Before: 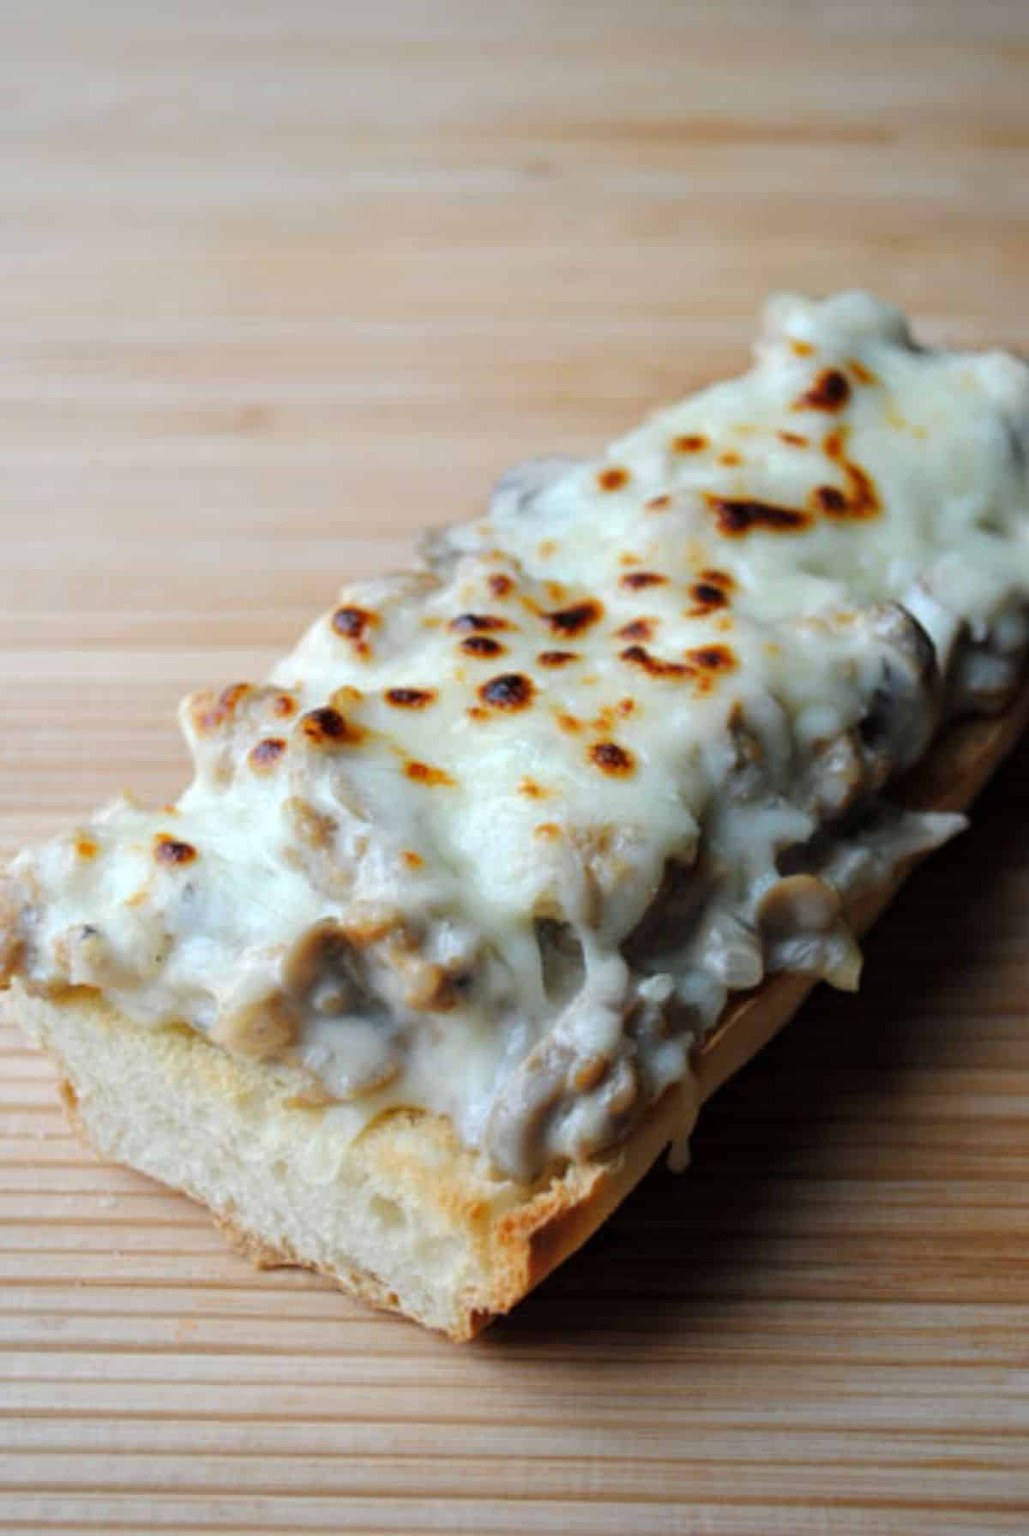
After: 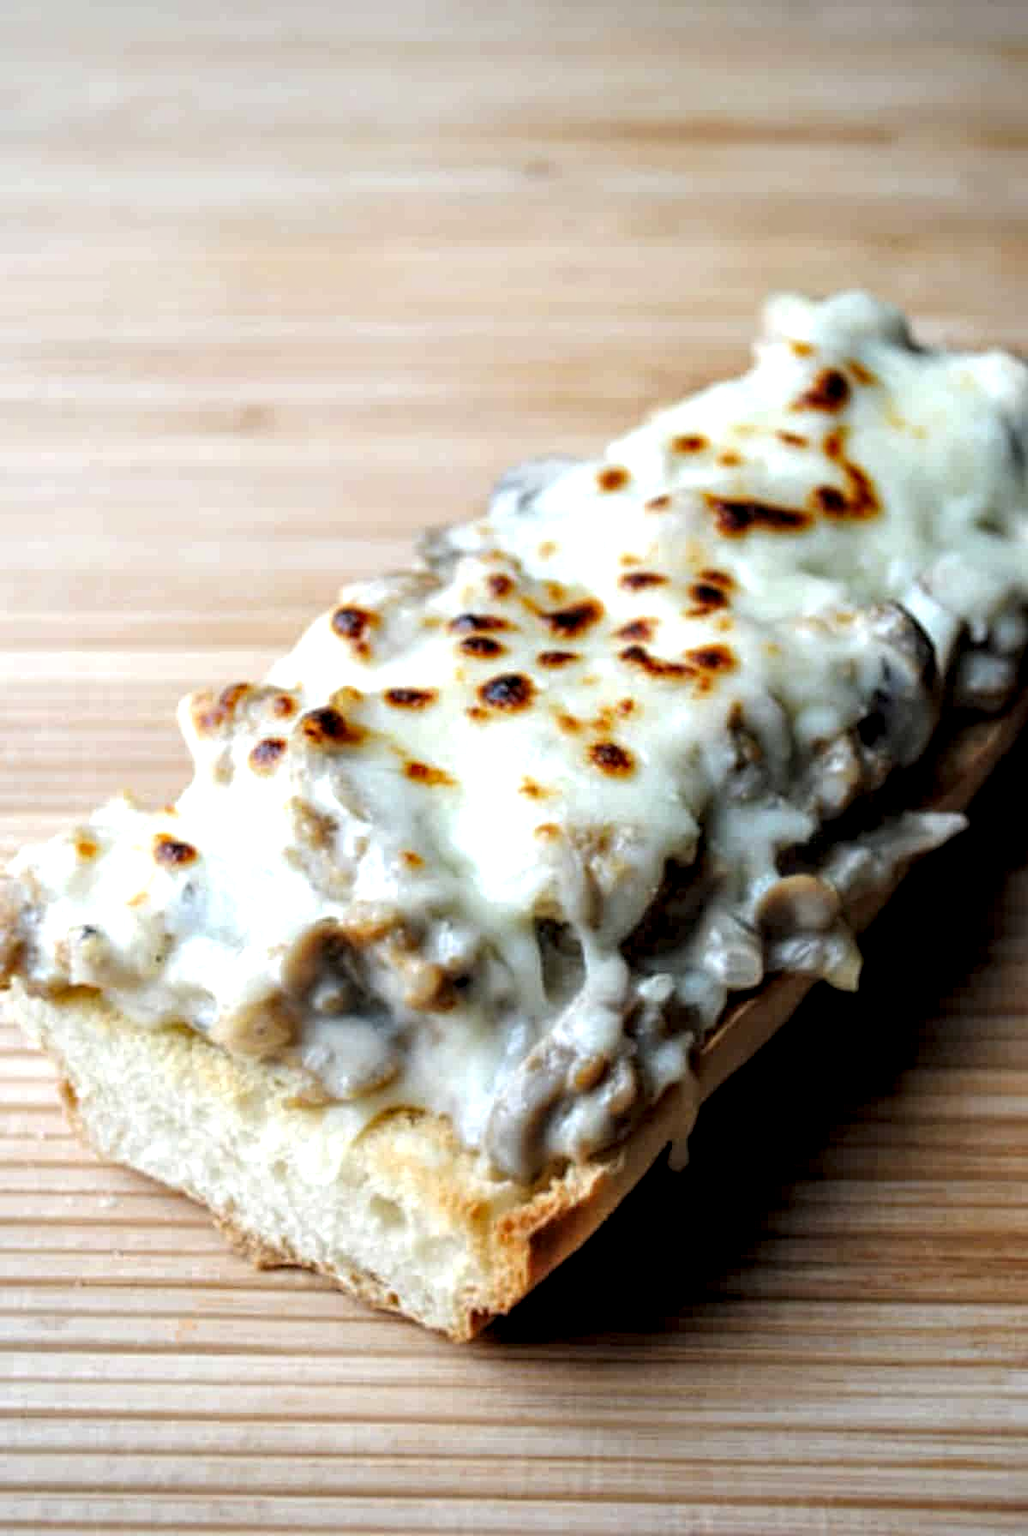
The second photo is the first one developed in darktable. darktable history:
local contrast: detail 161%
tone equalizer: -8 EV -0.439 EV, -7 EV -0.356 EV, -6 EV -0.362 EV, -5 EV -0.189 EV, -3 EV 0.254 EV, -2 EV 0.354 EV, -1 EV 0.368 EV, +0 EV 0.435 EV
